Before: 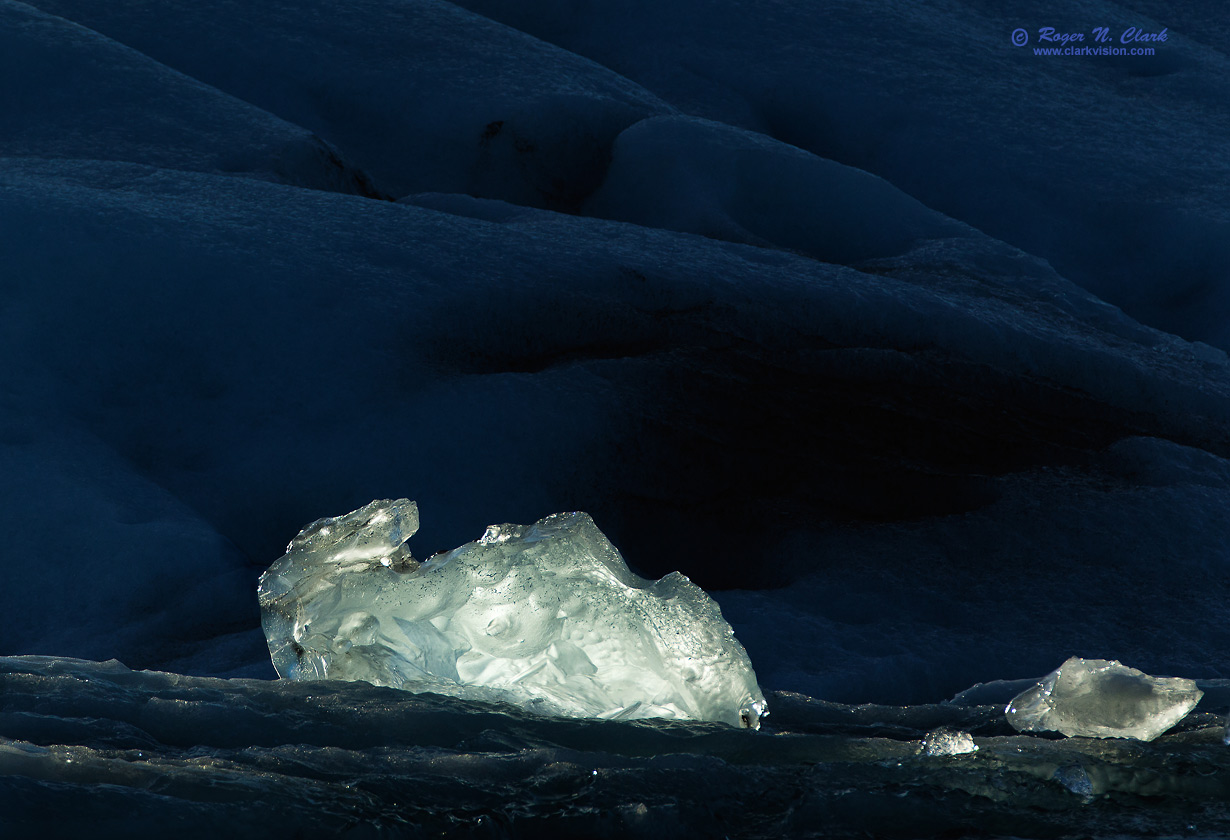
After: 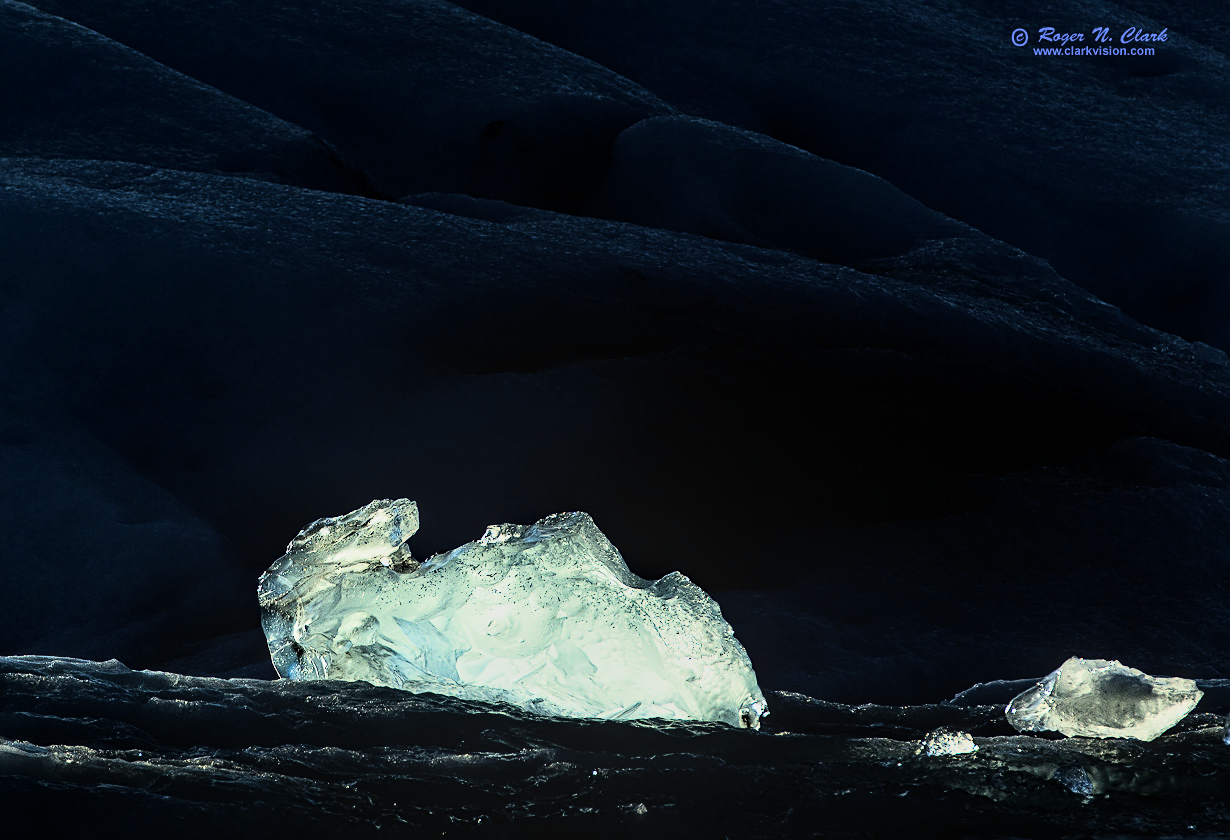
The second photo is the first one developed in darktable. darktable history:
rgb curve: curves: ch0 [(0, 0) (0.21, 0.15) (0.24, 0.21) (0.5, 0.75) (0.75, 0.96) (0.89, 0.99) (1, 1)]; ch1 [(0, 0.02) (0.21, 0.13) (0.25, 0.2) (0.5, 0.67) (0.75, 0.9) (0.89, 0.97) (1, 1)]; ch2 [(0, 0.02) (0.21, 0.13) (0.25, 0.2) (0.5, 0.67) (0.75, 0.9) (0.89, 0.97) (1, 1)], compensate middle gray true
local contrast: on, module defaults
sharpen: on, module defaults
